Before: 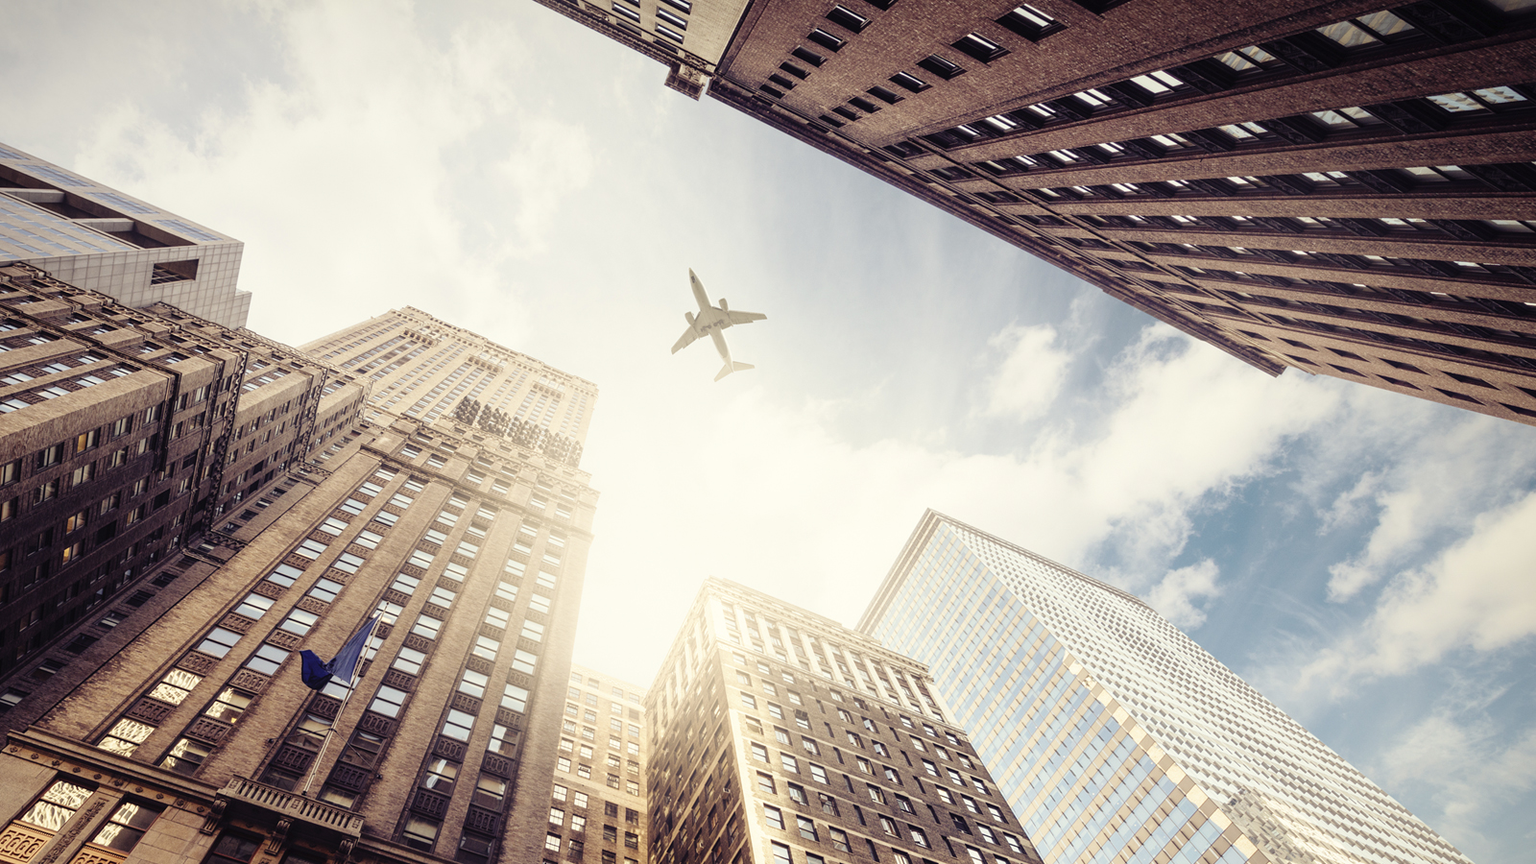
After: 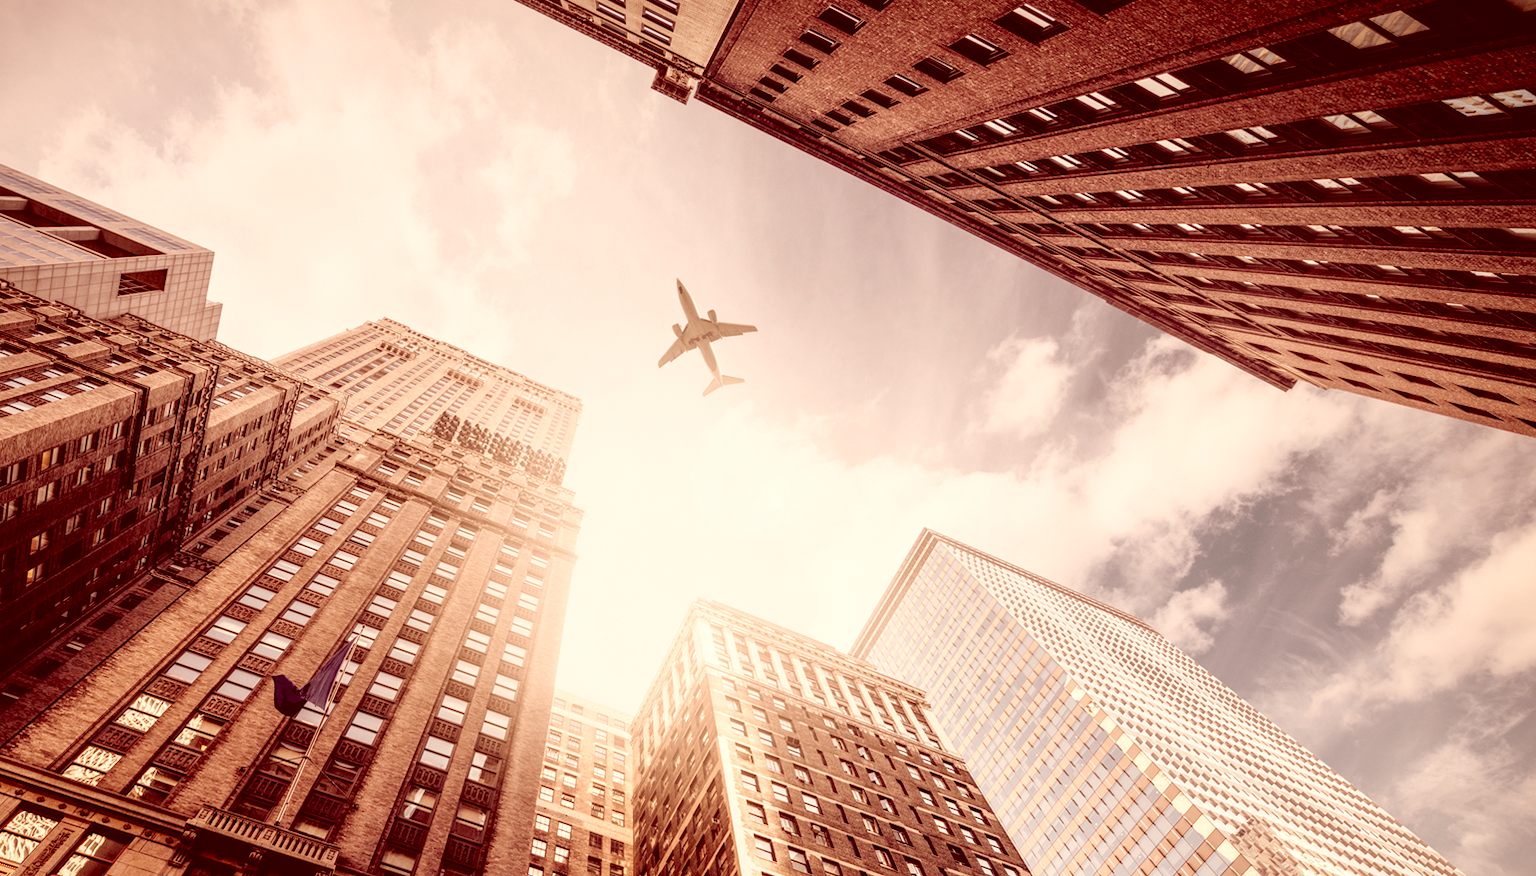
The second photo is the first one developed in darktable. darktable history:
crop and rotate: left 2.536%, right 1.107%, bottom 2.246%
local contrast: detail 130%
color correction: highlights a* 9.03, highlights b* 8.71, shadows a* 40, shadows b* 40, saturation 0.8
